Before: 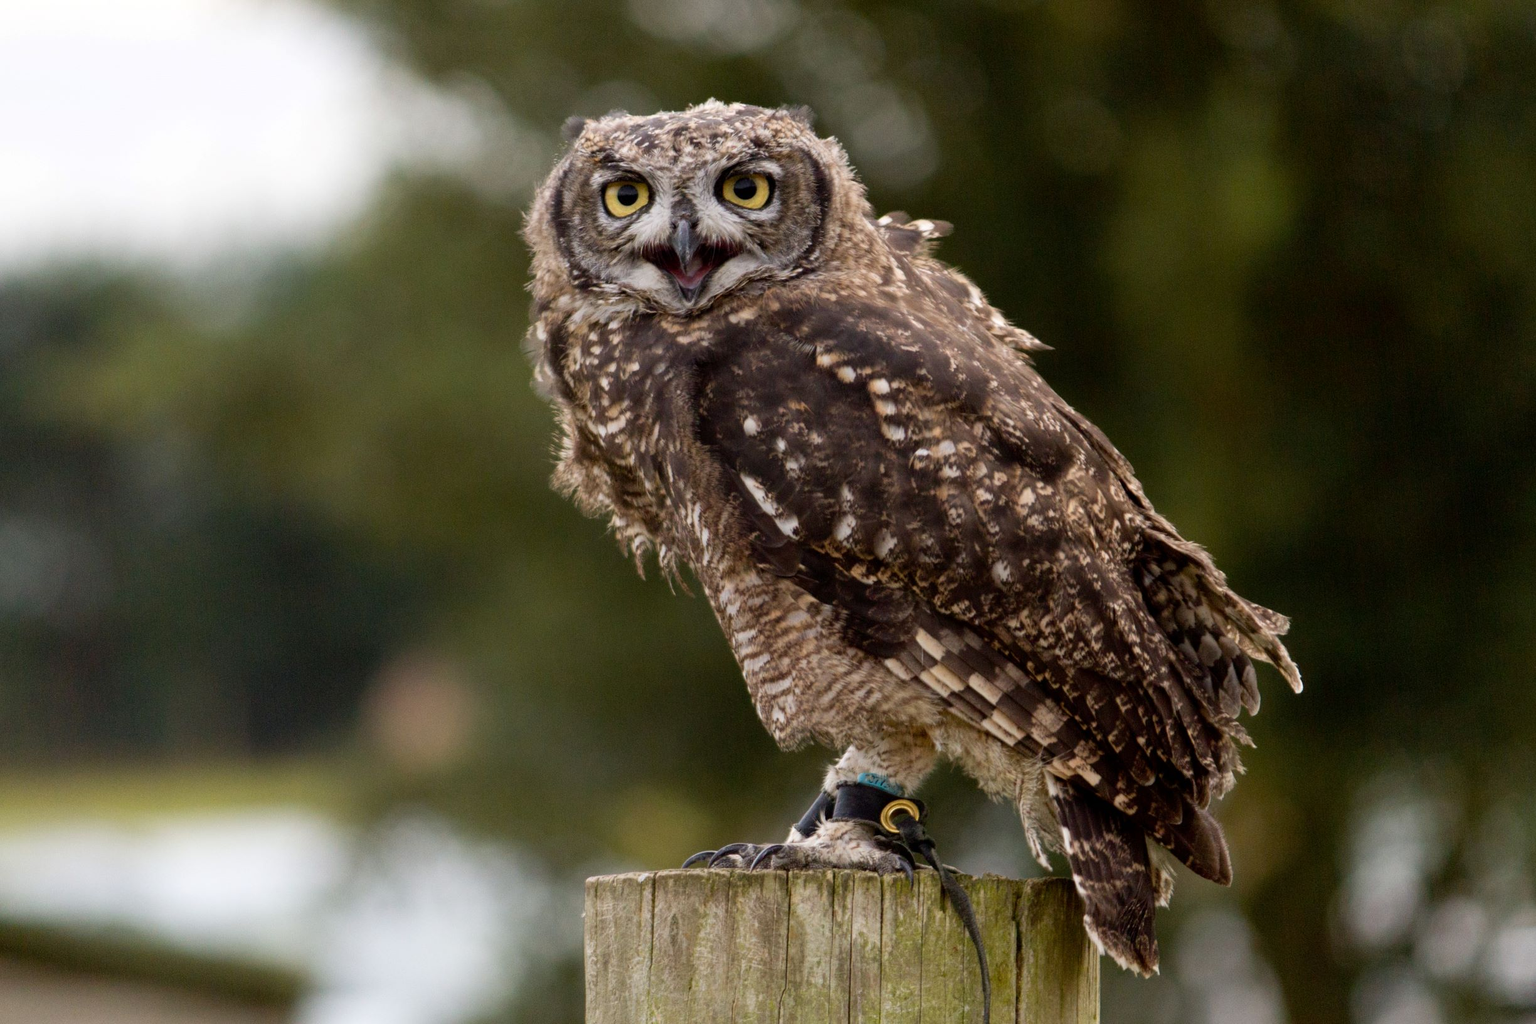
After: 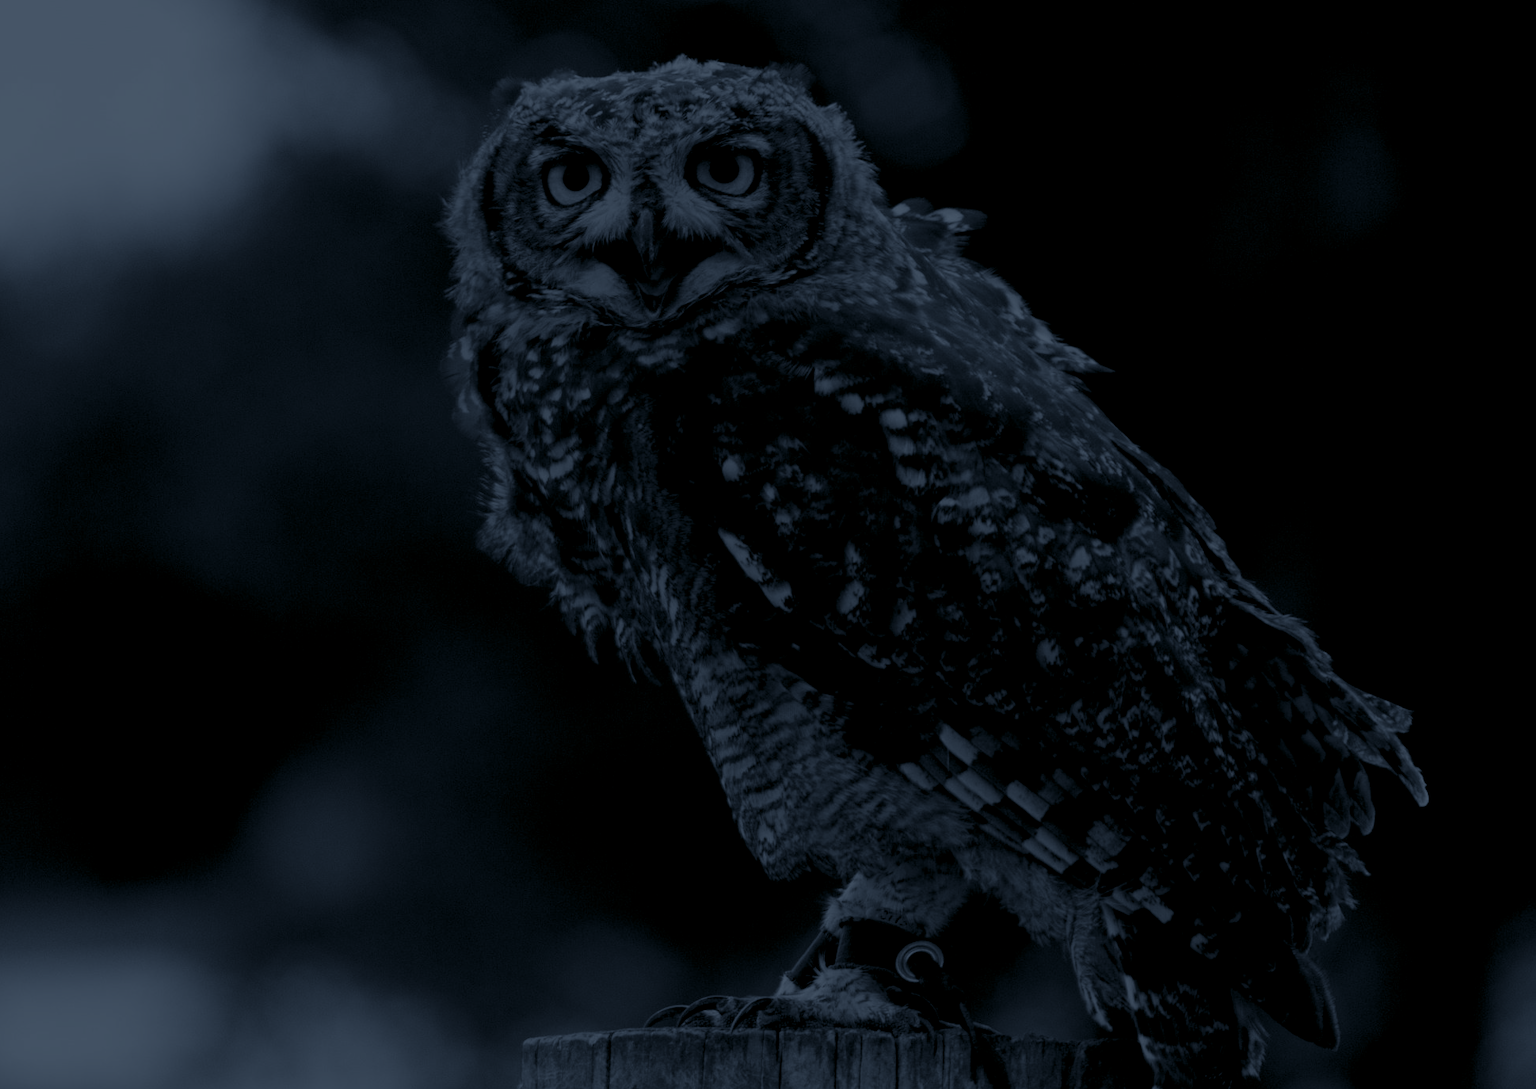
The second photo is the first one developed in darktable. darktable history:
colorize: hue 90°, saturation 19%, lightness 1.59%, version 1
white balance: red 1.05, blue 1.072
crop: left 11.225%, top 5.381%, right 9.565%, bottom 10.314%
split-toning: shadows › hue 230.4°
